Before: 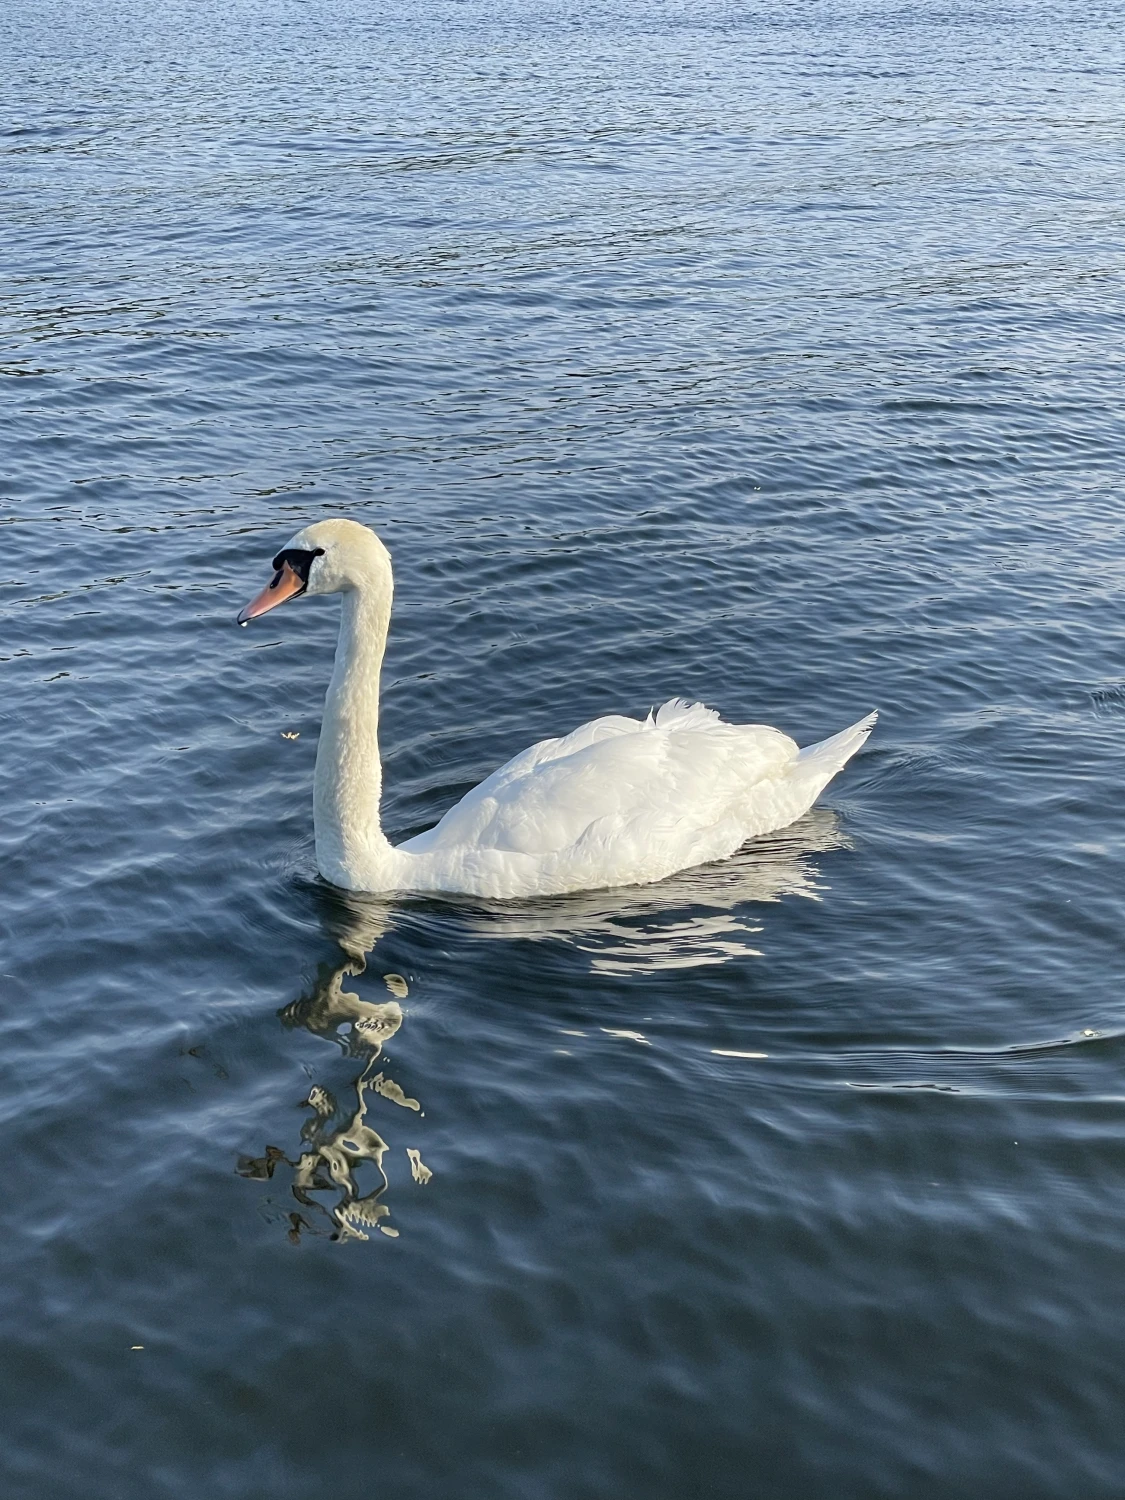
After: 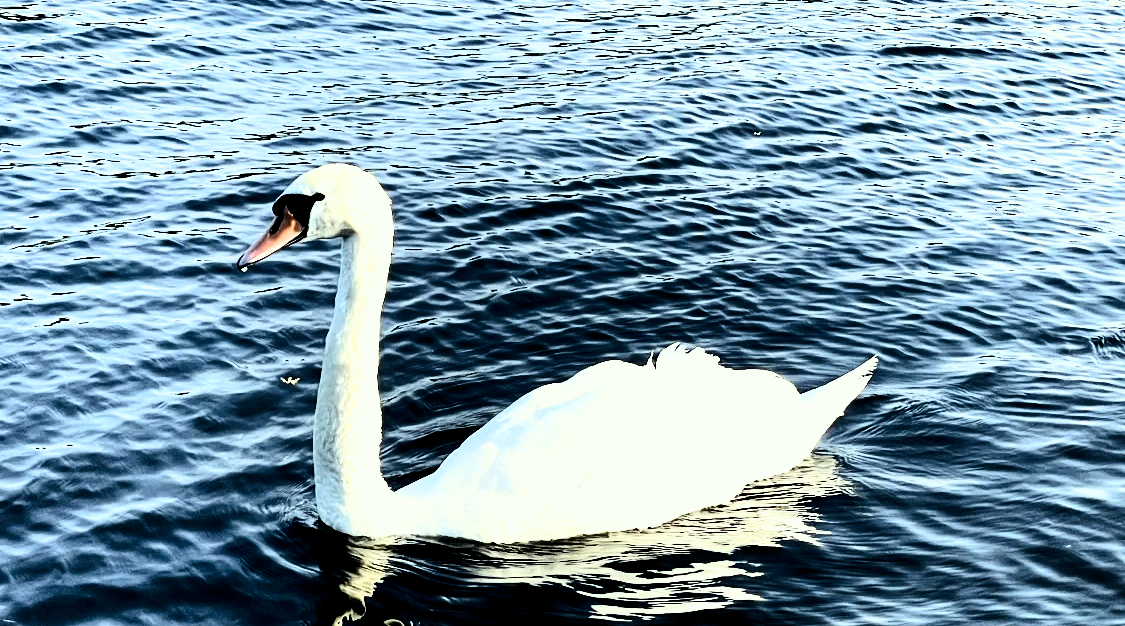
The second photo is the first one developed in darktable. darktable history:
color correction: highlights a* -4.72, highlights b* 5.05, saturation 0.966
crop and rotate: top 23.729%, bottom 34.481%
color balance rgb: perceptual saturation grading › global saturation 19.56%
filmic rgb: black relative exposure -3.8 EV, white relative exposure 2.38 EV, dynamic range scaling -49.47%, hardness 3.42, latitude 30.8%, contrast 1.817
levels: mode automatic, levels [0, 0.498, 1]
tone equalizer: -8 EV -0.745 EV, -7 EV -0.709 EV, -6 EV -0.619 EV, -5 EV -0.383 EV, -3 EV 0.388 EV, -2 EV 0.6 EV, -1 EV 0.682 EV, +0 EV 0.754 EV, edges refinement/feathering 500, mask exposure compensation -1.57 EV, preserve details no
contrast brightness saturation: contrast 0.336, brightness -0.084, saturation 0.174
